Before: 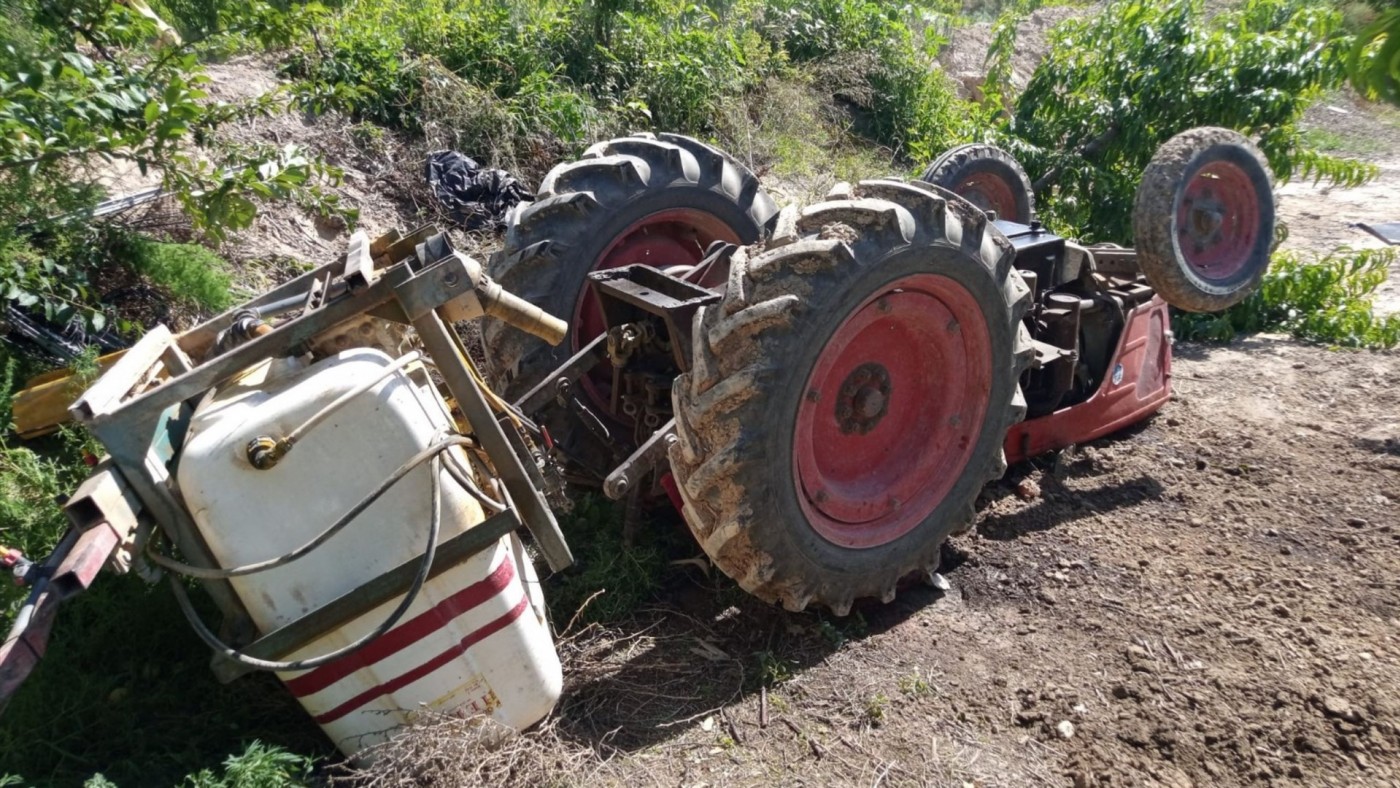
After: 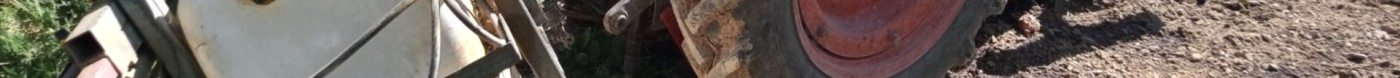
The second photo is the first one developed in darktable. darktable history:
color zones: curves: ch0 [(0.018, 0.548) (0.197, 0.654) (0.425, 0.447) (0.605, 0.658) (0.732, 0.579)]; ch1 [(0.105, 0.531) (0.224, 0.531) (0.386, 0.39) (0.618, 0.456) (0.732, 0.456) (0.956, 0.421)]; ch2 [(0.039, 0.583) (0.215, 0.465) (0.399, 0.544) (0.465, 0.548) (0.614, 0.447) (0.724, 0.43) (0.882, 0.623) (0.956, 0.632)]
crop and rotate: top 59.084%, bottom 30.916%
